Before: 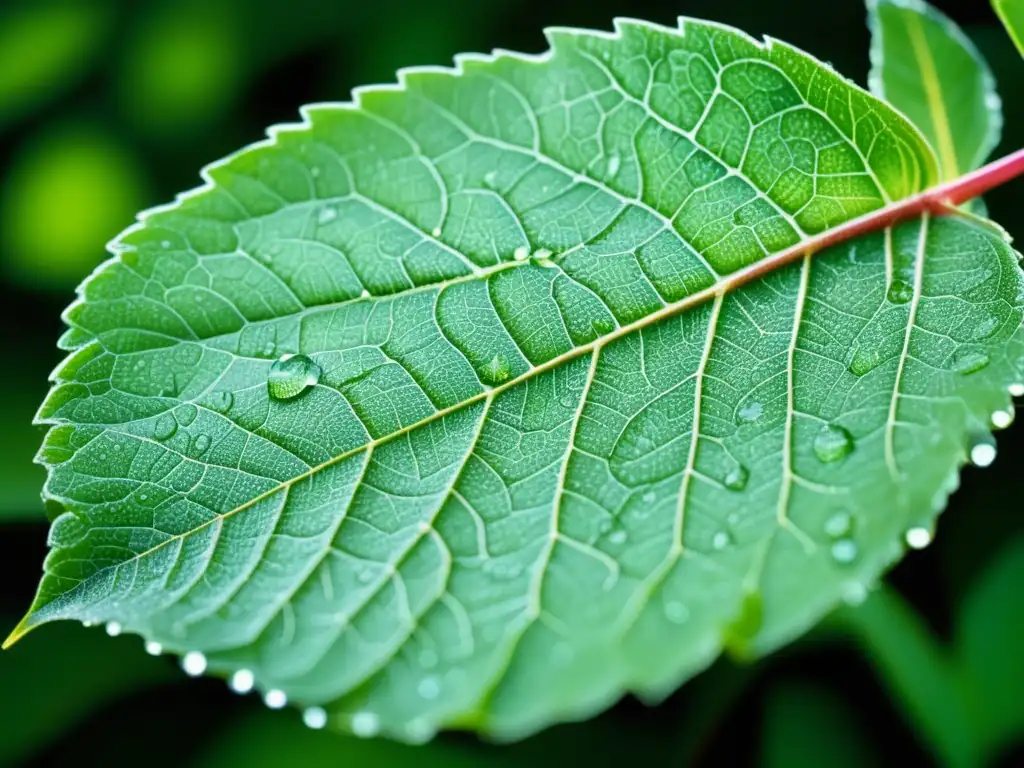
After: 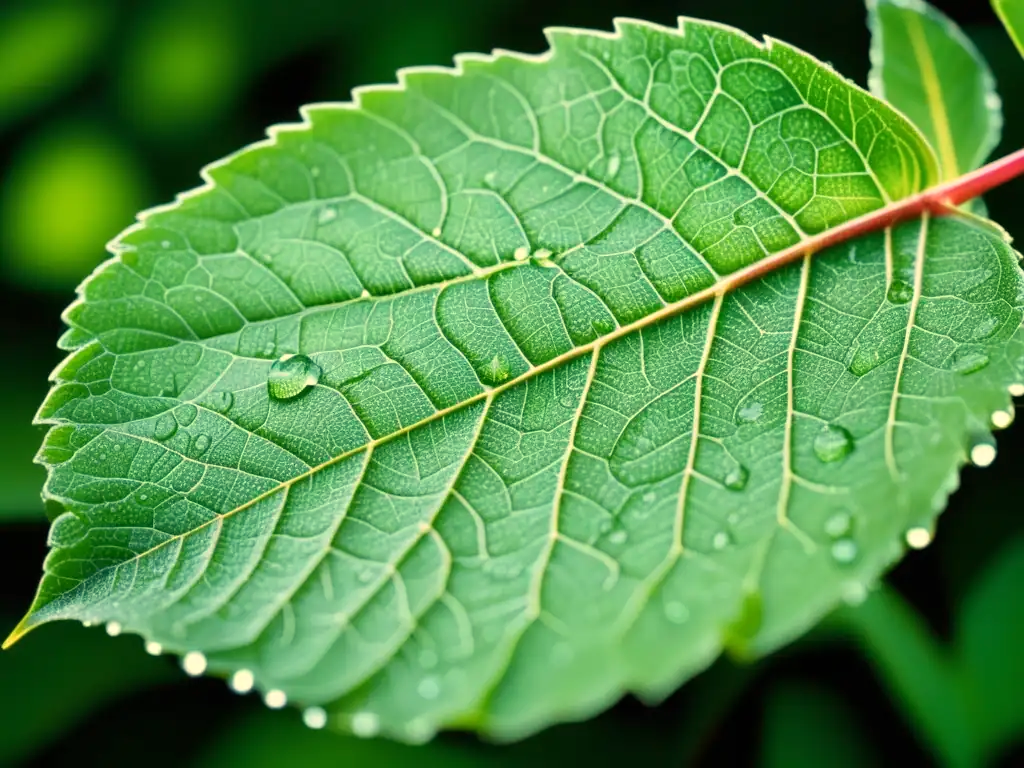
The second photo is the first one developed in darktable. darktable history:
sharpen: radius 2.883, amount 0.868, threshold 47.523
white balance: red 1.123, blue 0.83
